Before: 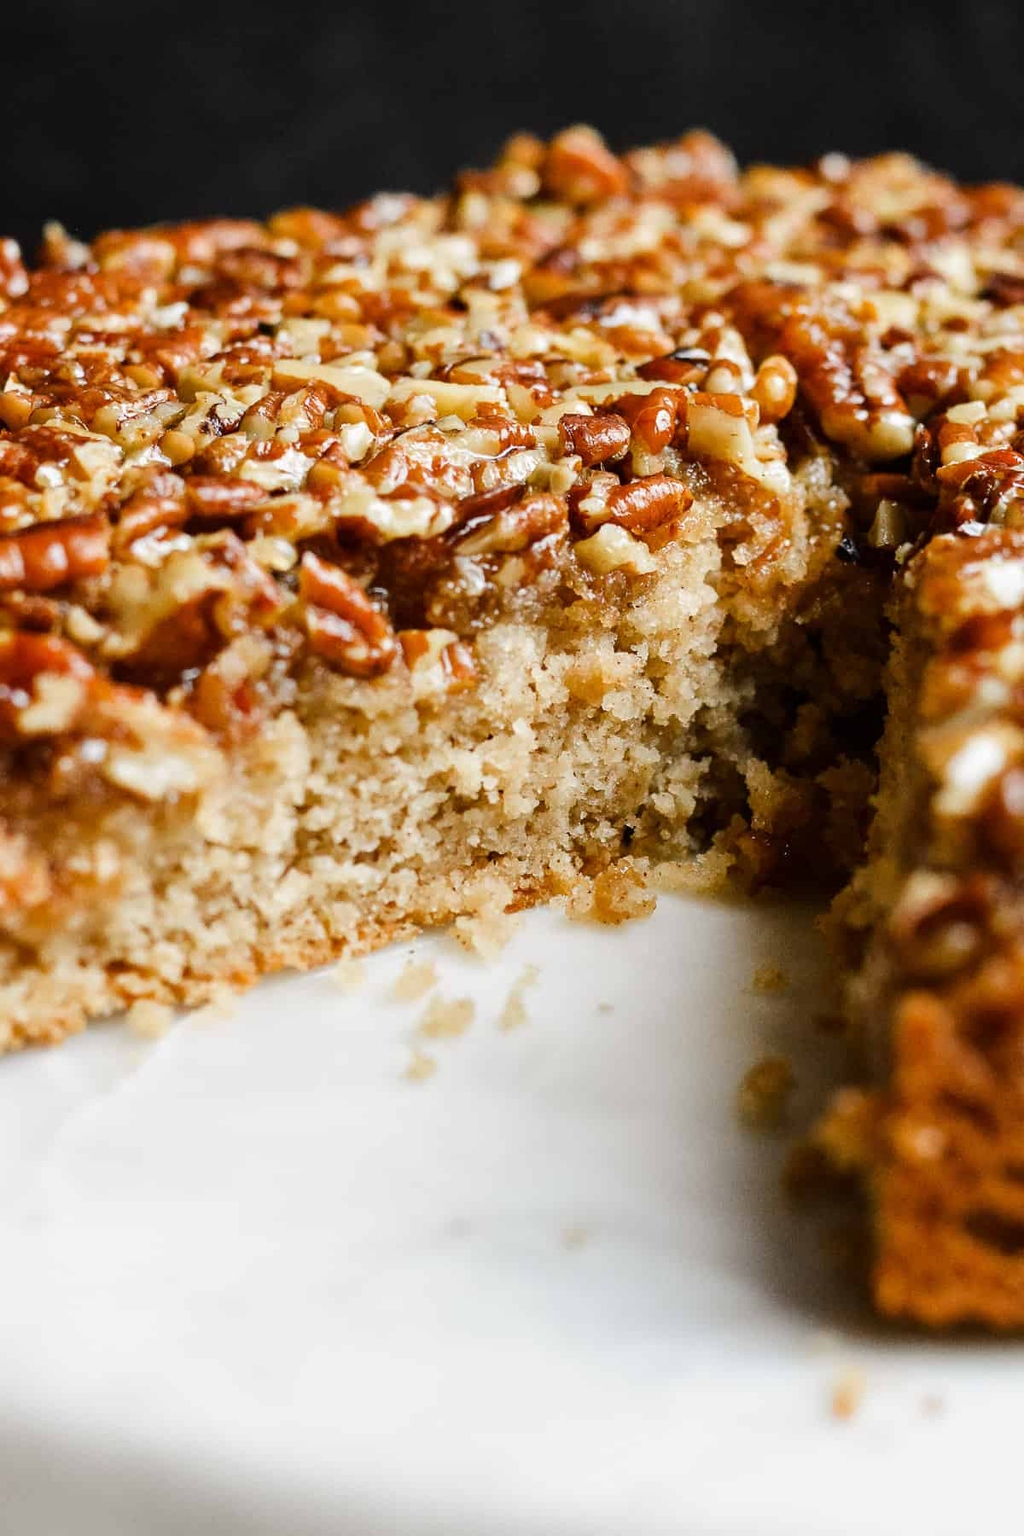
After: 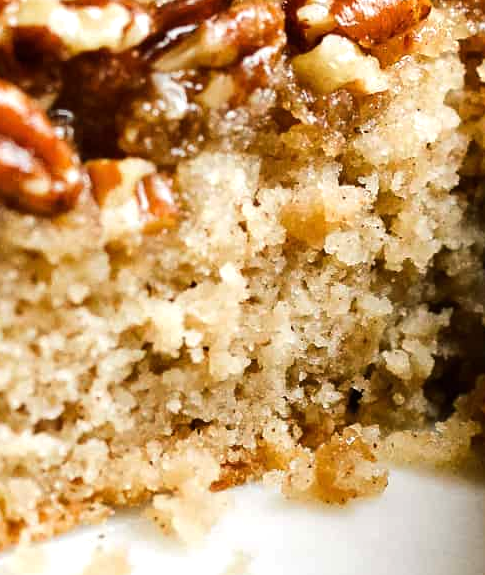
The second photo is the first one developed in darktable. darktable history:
crop: left 31.751%, top 32.172%, right 27.8%, bottom 35.83%
tone equalizer: -8 EV -0.417 EV, -7 EV -0.389 EV, -6 EV -0.333 EV, -5 EV -0.222 EV, -3 EV 0.222 EV, -2 EV 0.333 EV, -1 EV 0.389 EV, +0 EV 0.417 EV, edges refinement/feathering 500, mask exposure compensation -1.57 EV, preserve details no
